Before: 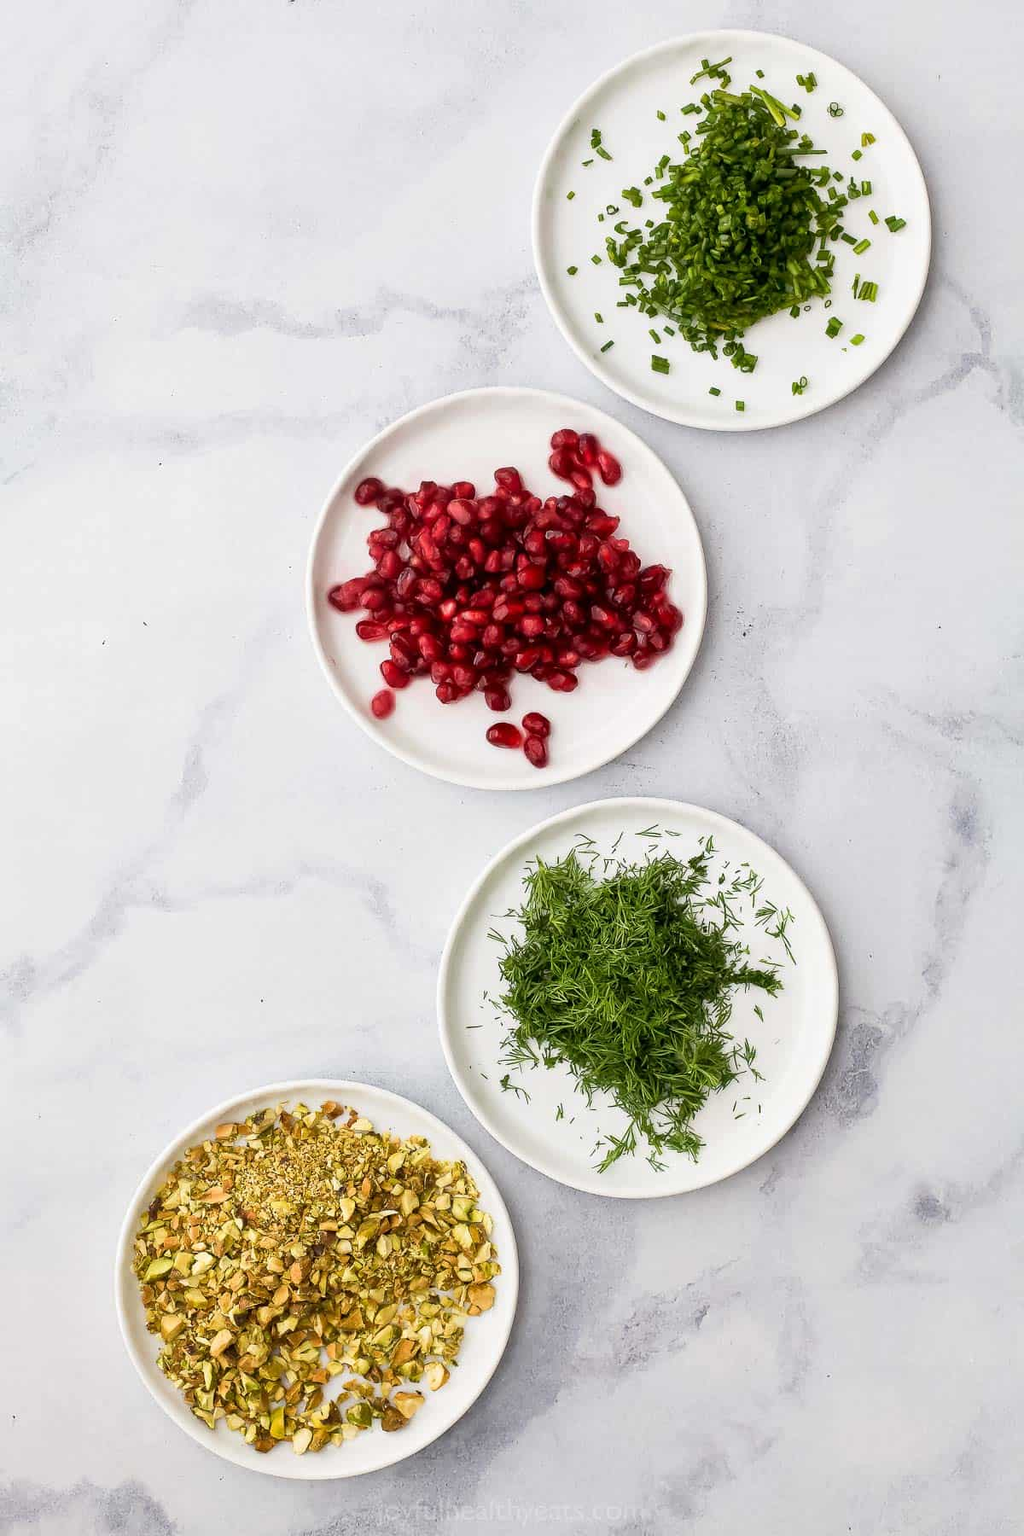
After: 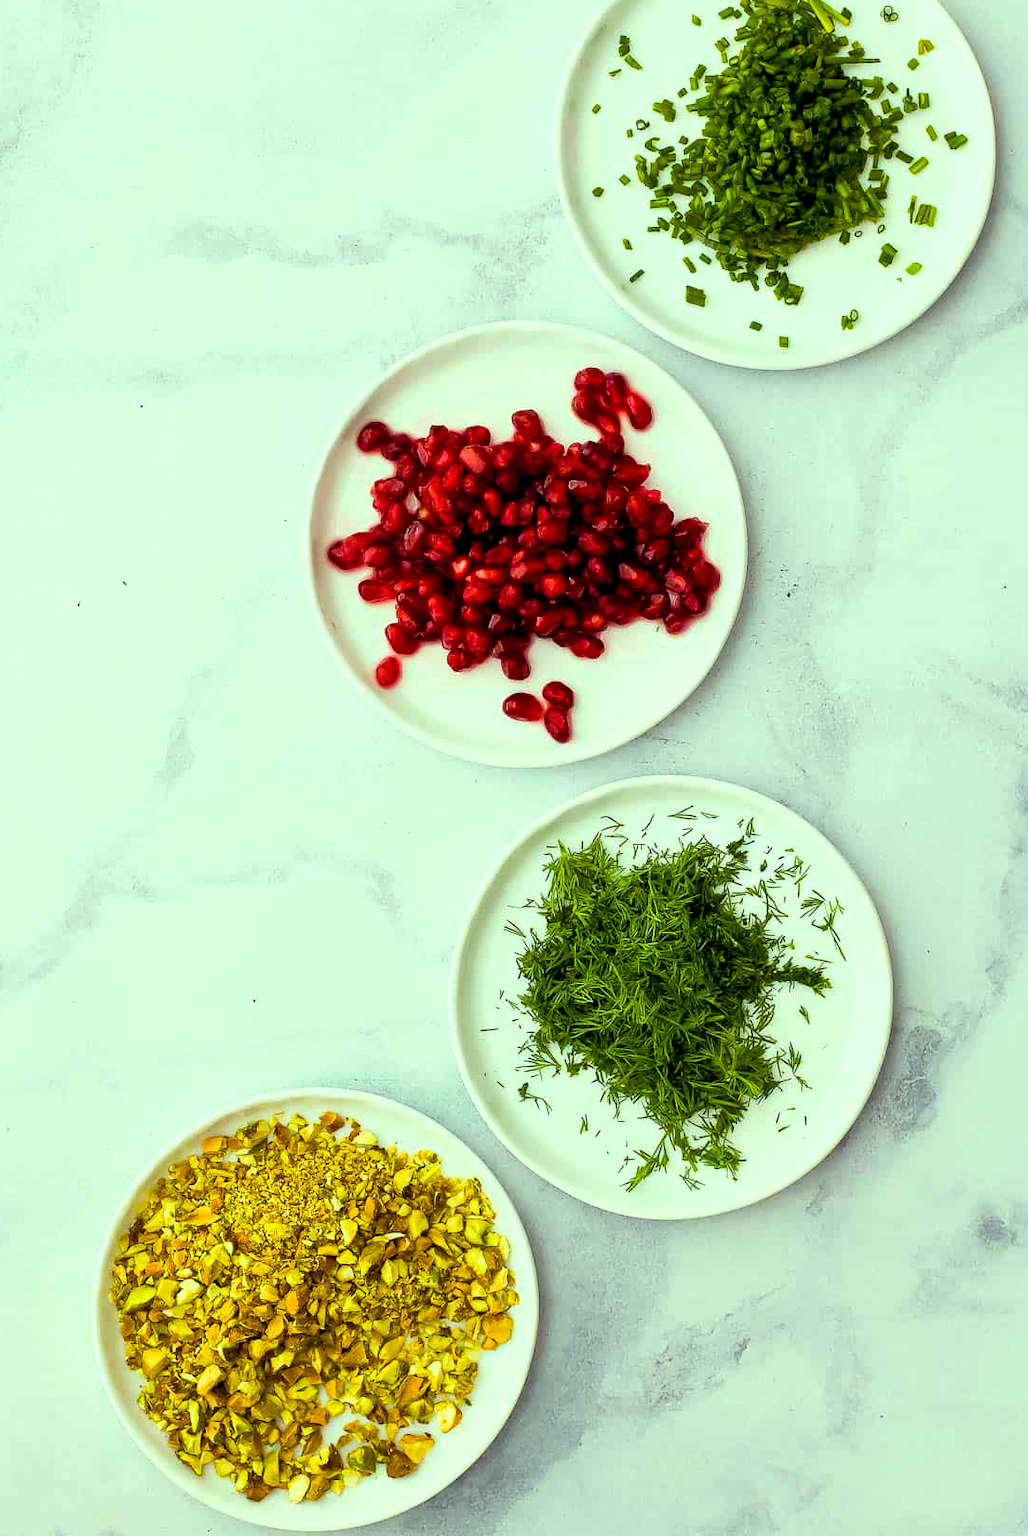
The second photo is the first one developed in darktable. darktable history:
exposure: compensate exposure bias true, compensate highlight preservation false
color balance rgb: highlights gain › luminance 15.476%, highlights gain › chroma 6.995%, highlights gain › hue 126.79°, global offset › luminance -0.512%, linear chroma grading › global chroma 24.399%, perceptual saturation grading › global saturation 31.25%
crop: left 3.246%, top 6.377%, right 6.067%, bottom 3.344%
contrast brightness saturation: saturation -0.07
